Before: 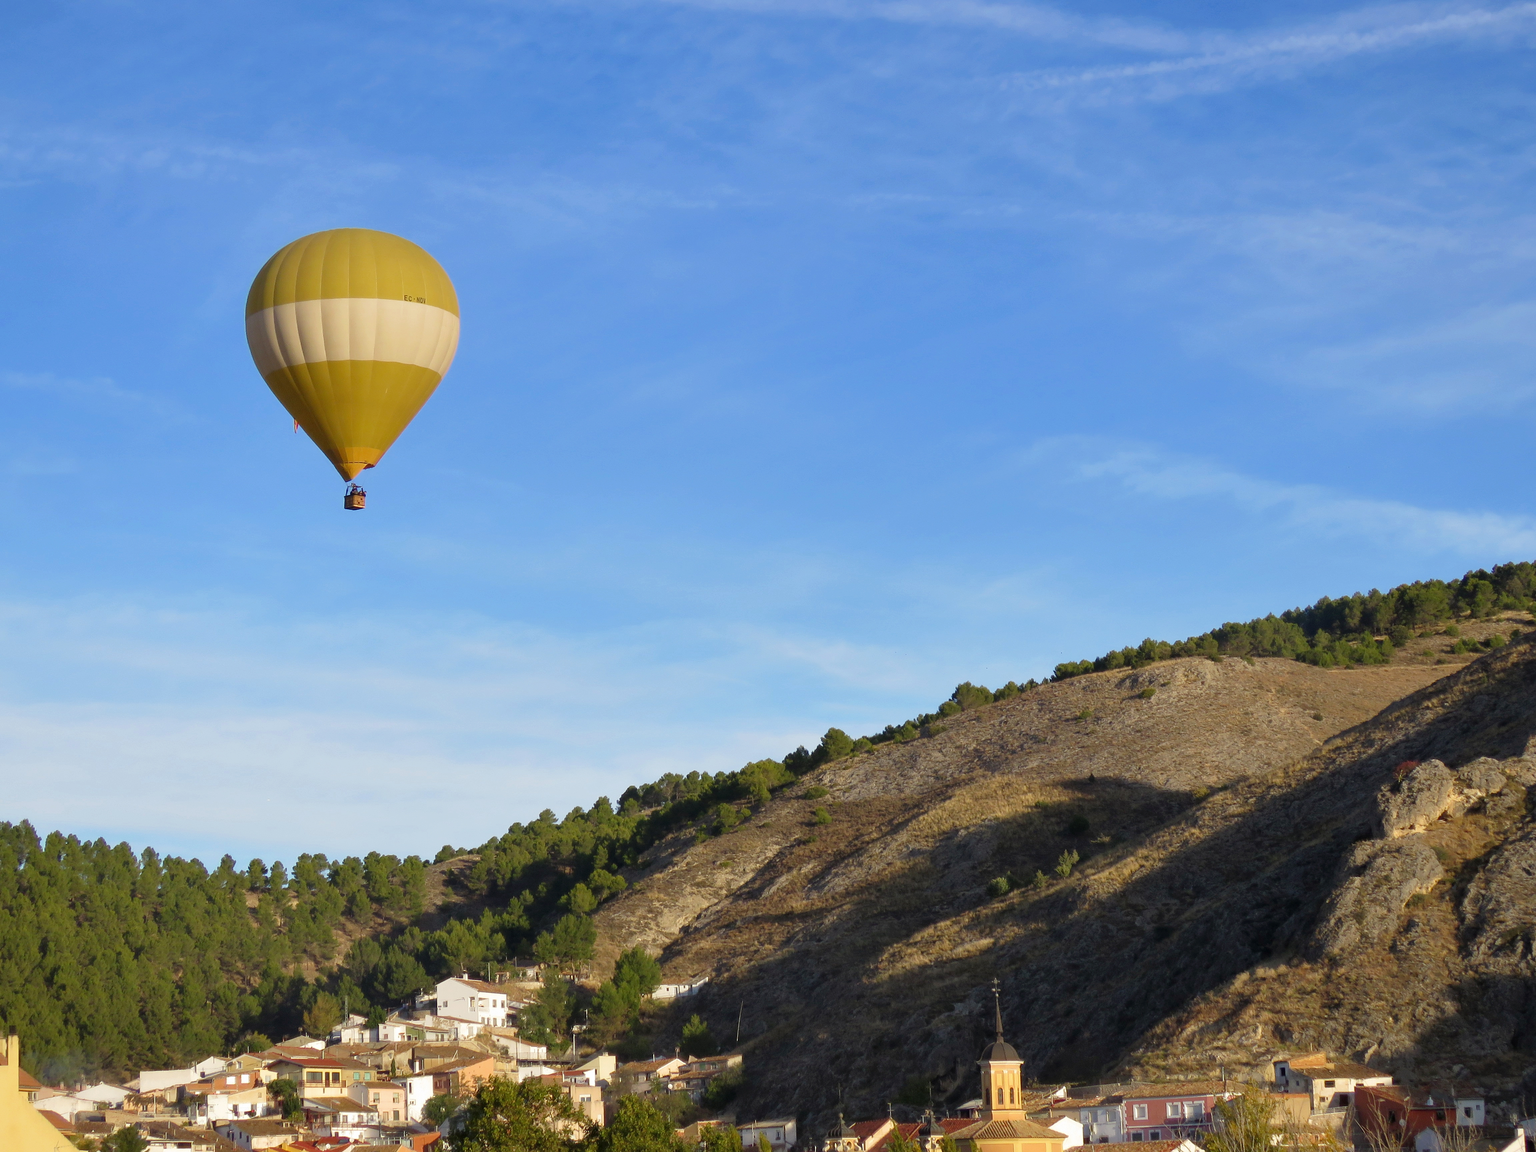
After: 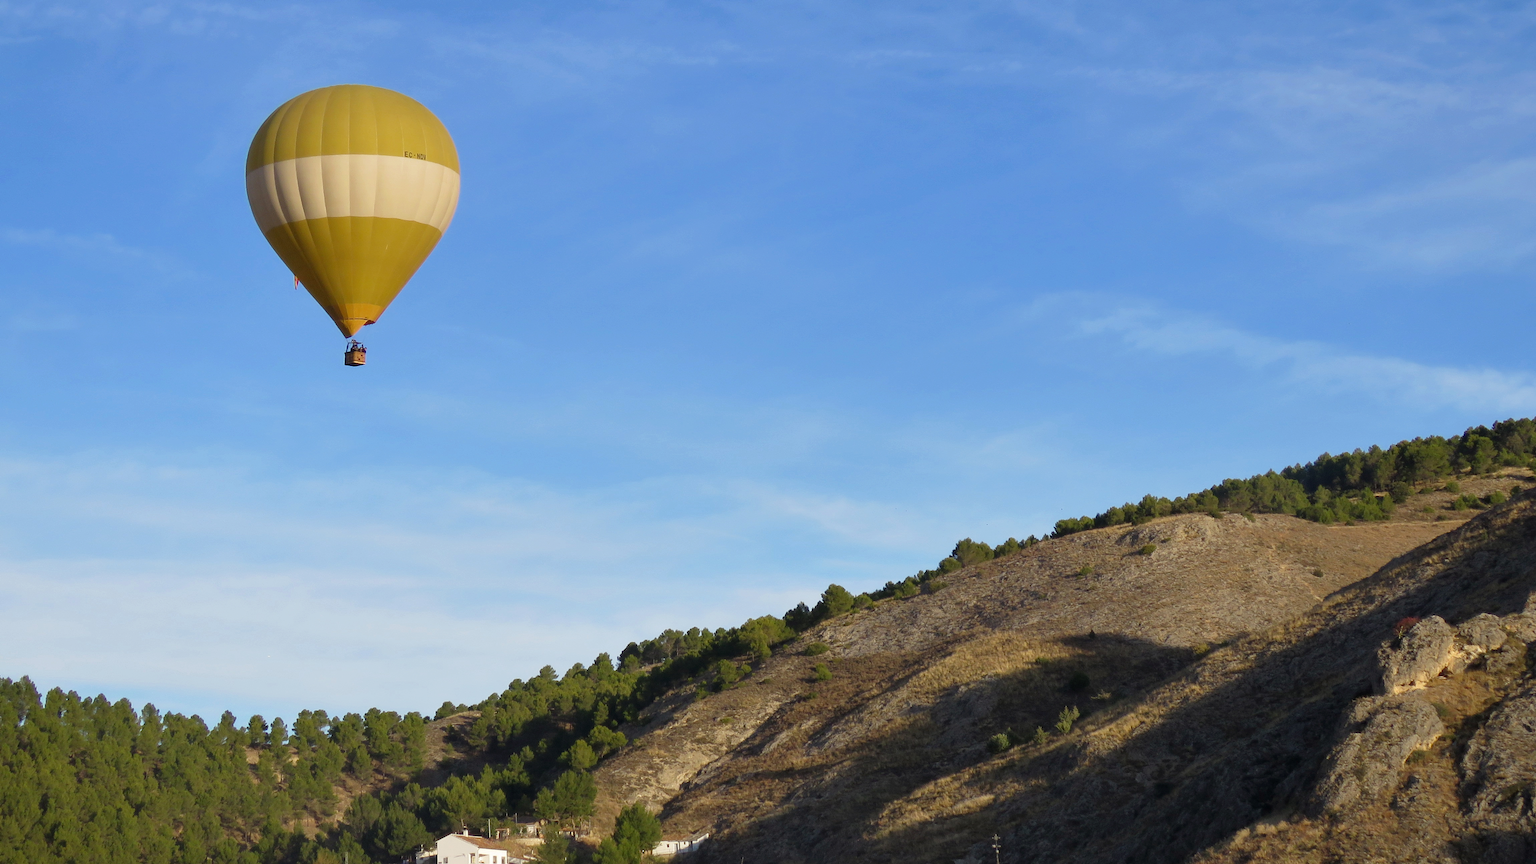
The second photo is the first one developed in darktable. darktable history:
crop and rotate: top 12.5%, bottom 12.5%
levels: levels [0, 0.51, 1]
